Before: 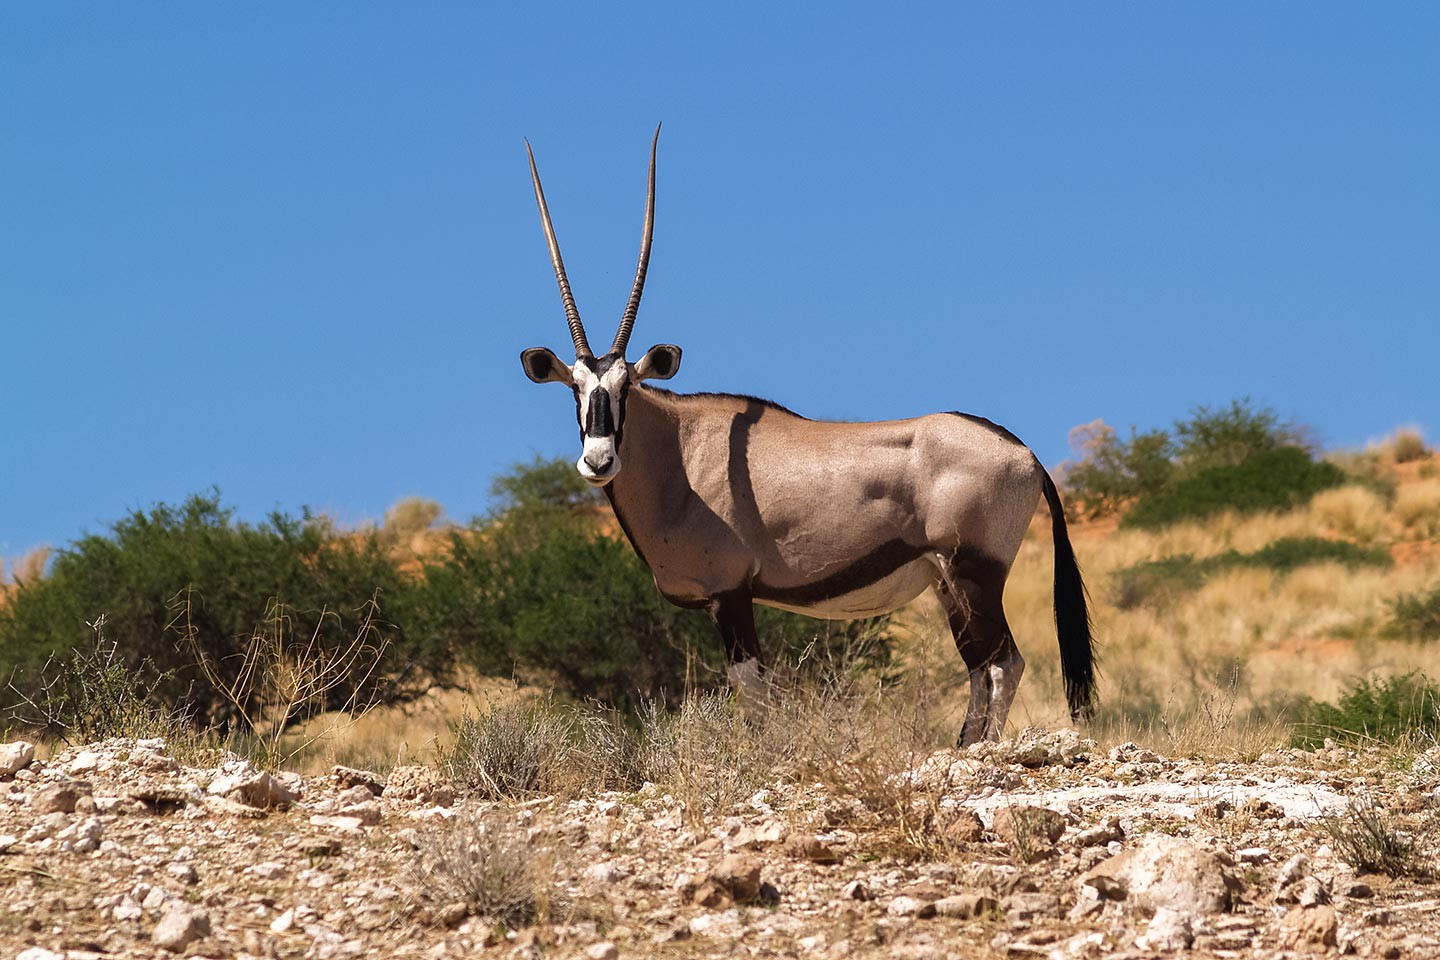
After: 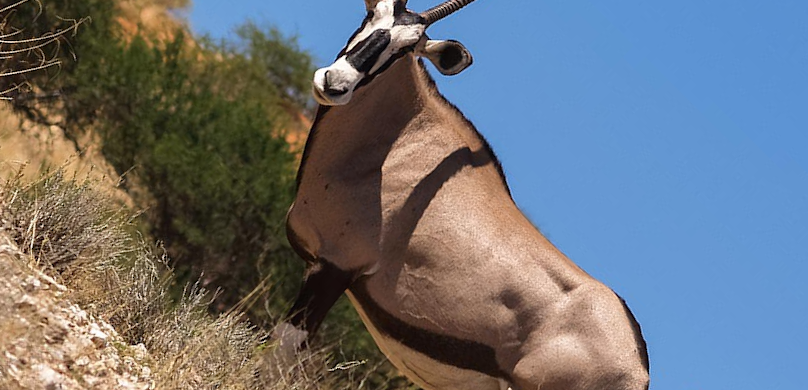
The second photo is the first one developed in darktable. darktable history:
crop and rotate: angle -44.85°, top 16.548%, right 0.849%, bottom 11.609%
